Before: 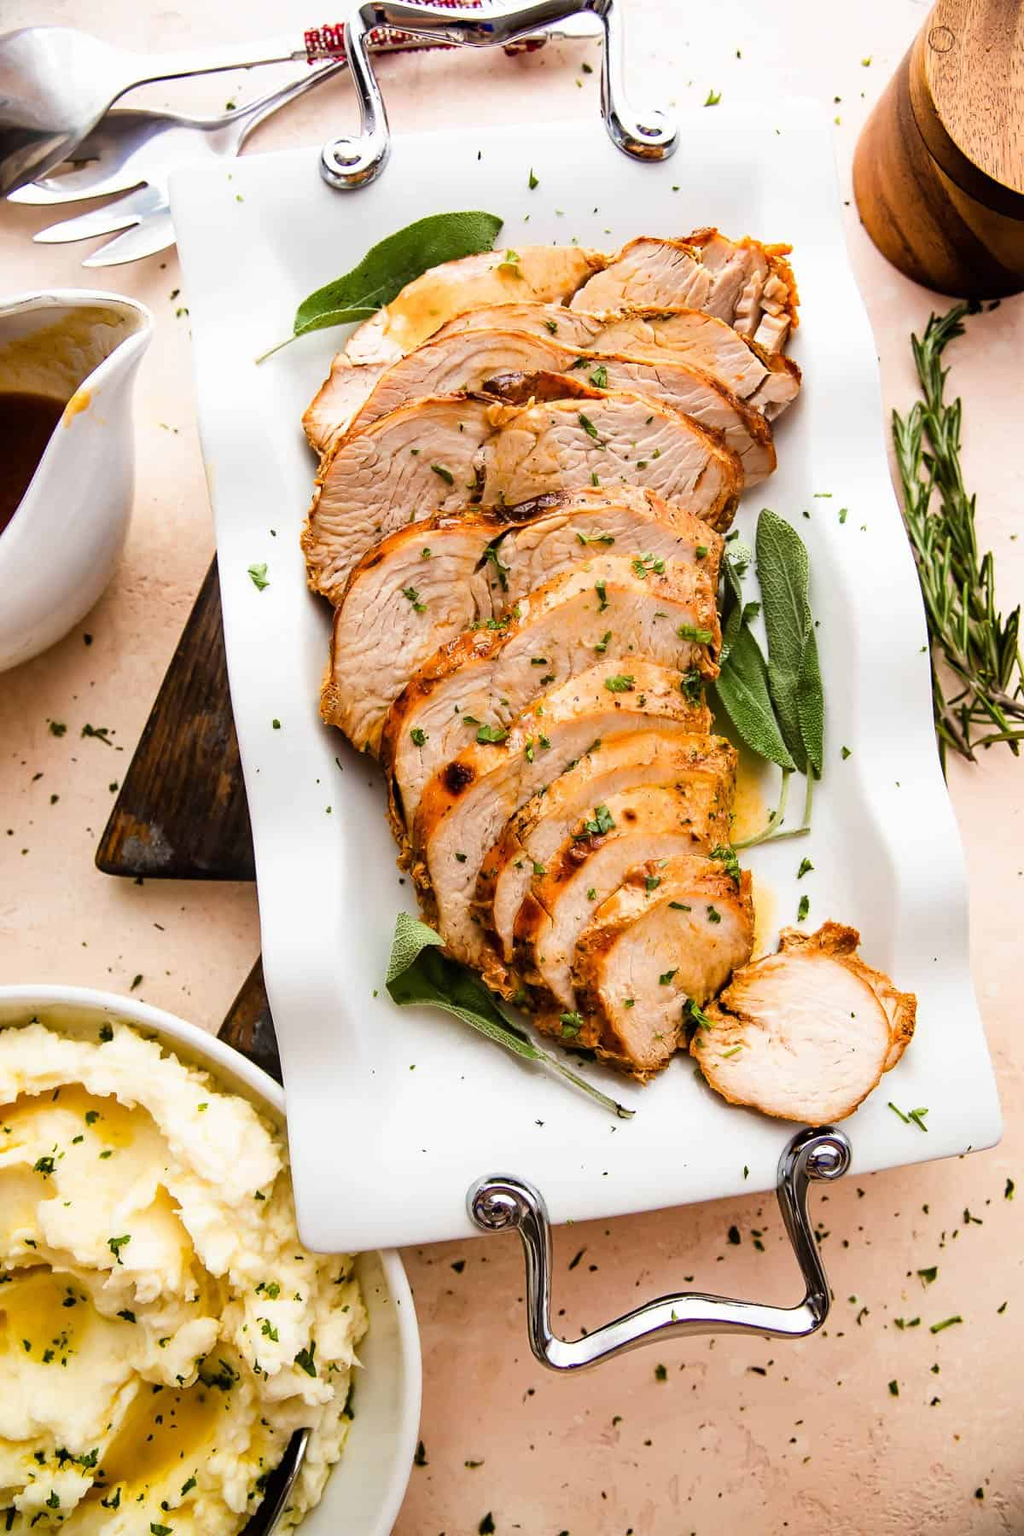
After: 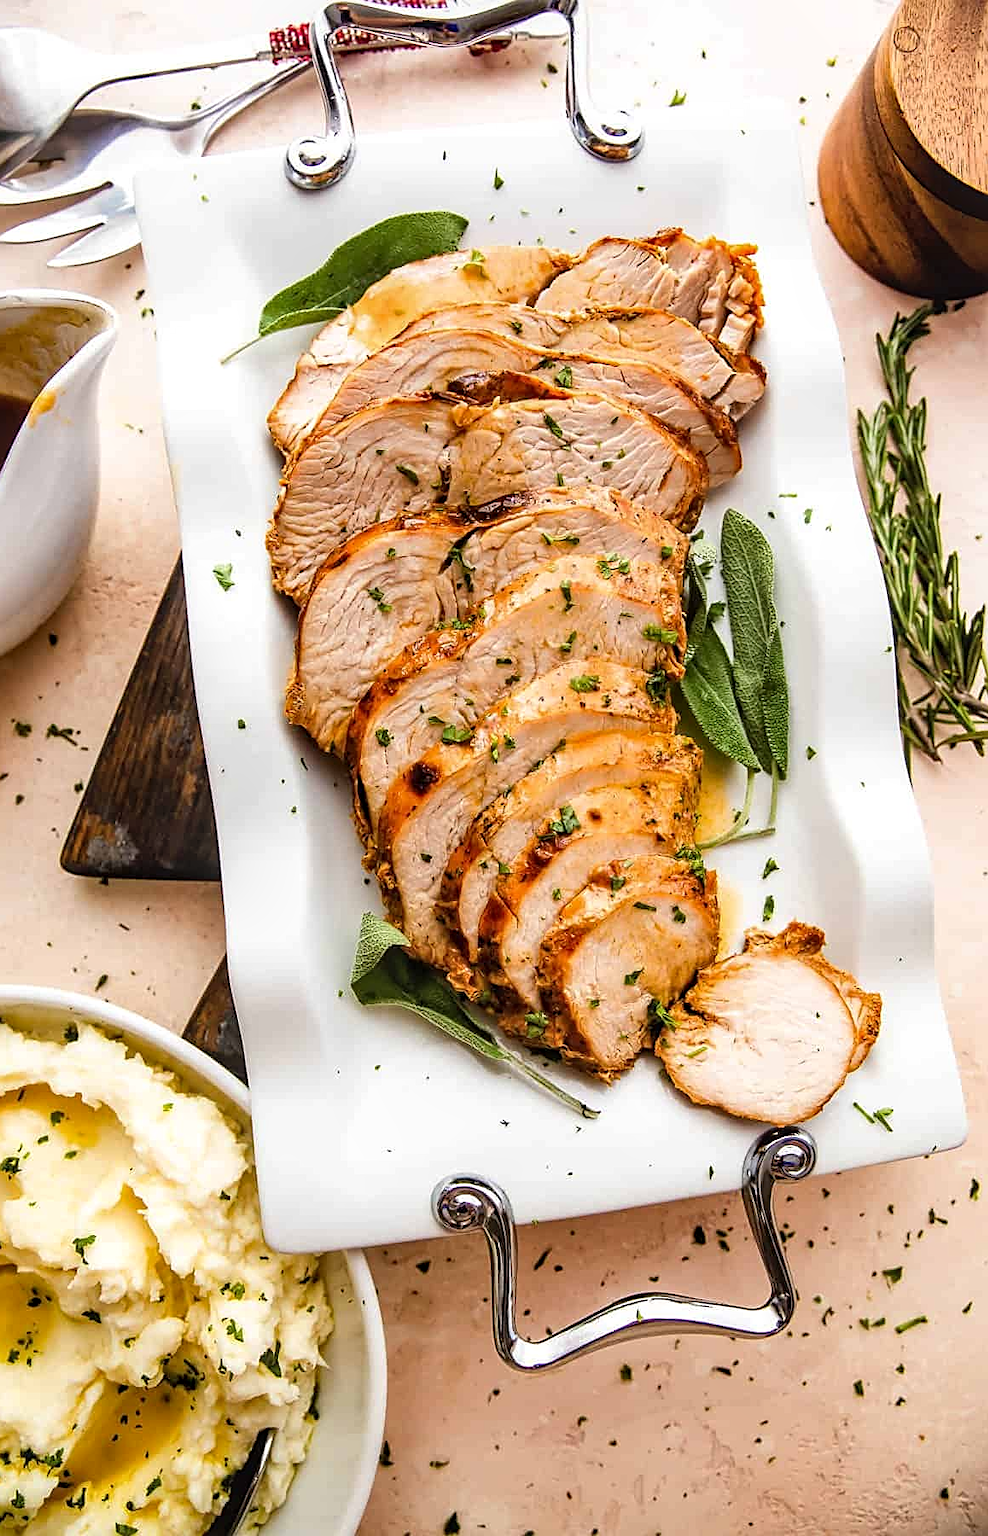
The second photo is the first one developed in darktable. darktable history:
crop and rotate: left 3.439%
exposure: exposure 0.014 EV, compensate highlight preservation false
local contrast: on, module defaults
sharpen: on, module defaults
